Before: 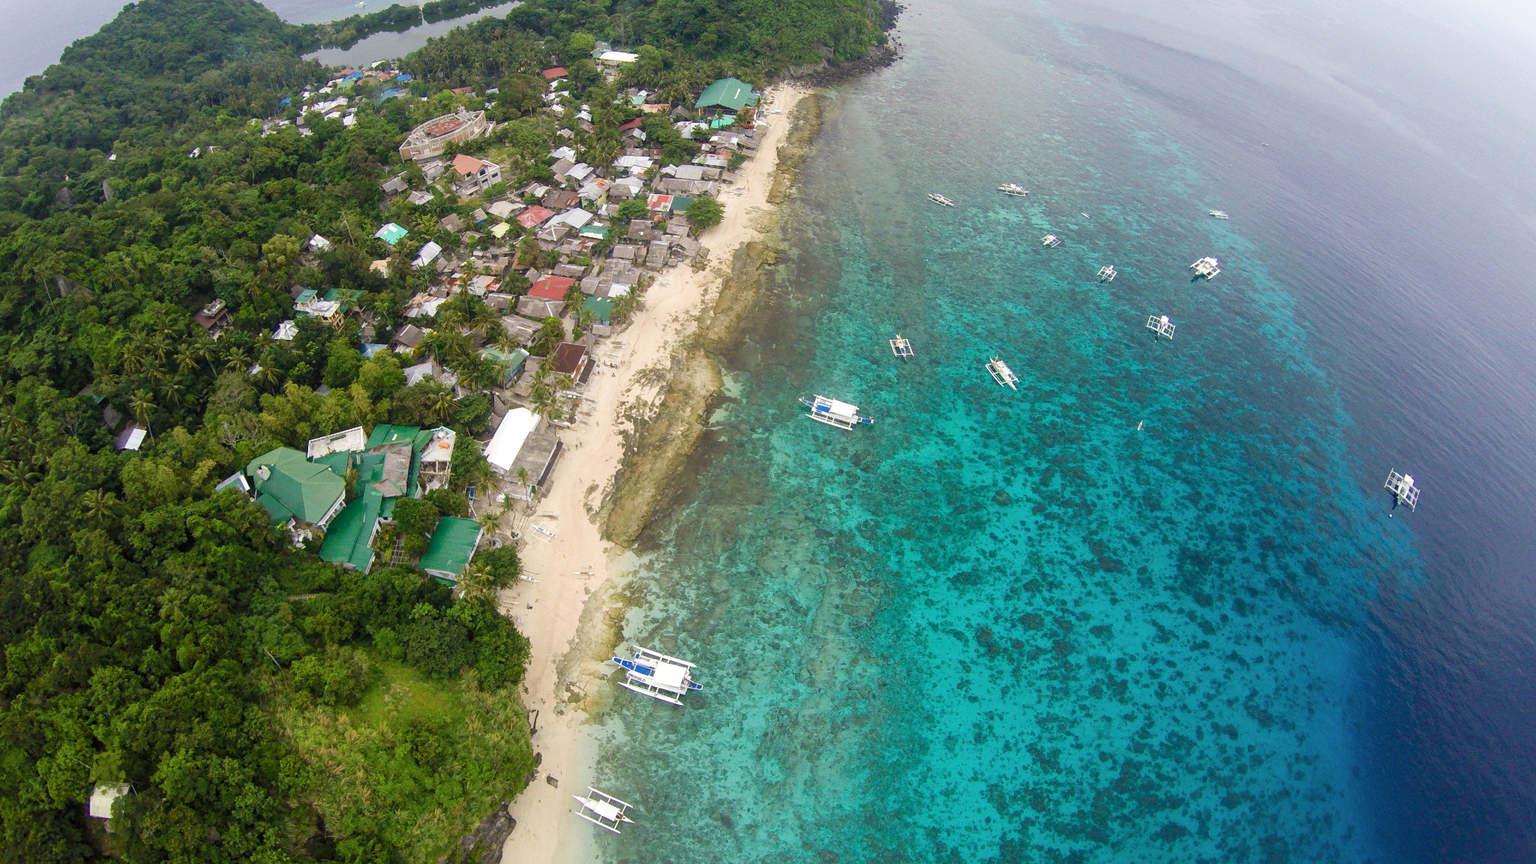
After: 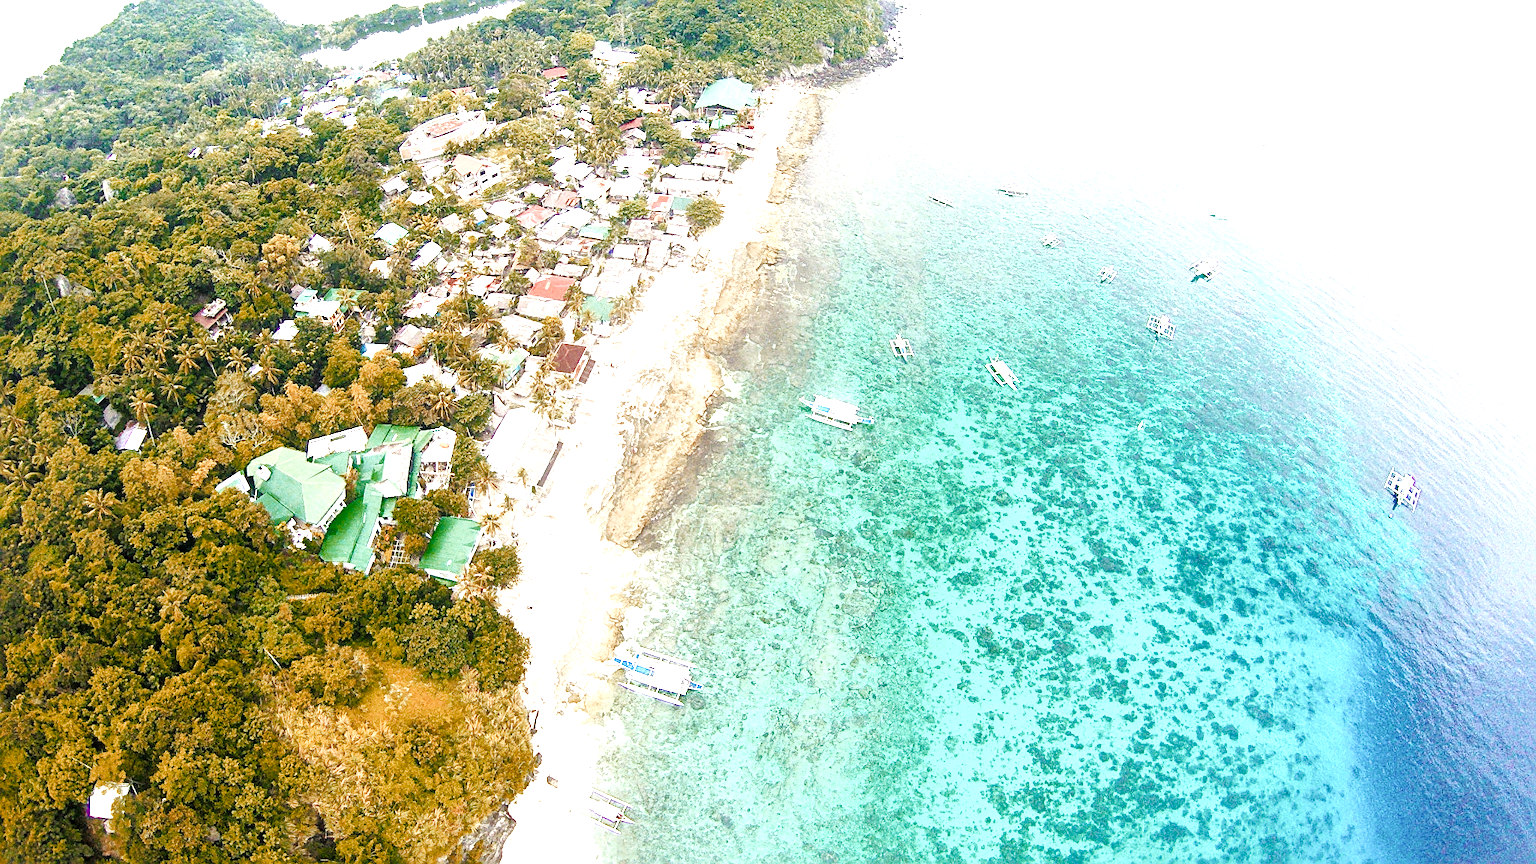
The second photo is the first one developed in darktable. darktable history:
base curve: curves: ch0 [(0, 0) (0.032, 0.025) (0.121, 0.166) (0.206, 0.329) (0.605, 0.79) (1, 1)], preserve colors none
sharpen: on, module defaults
color zones: curves: ch0 [(0, 0.299) (0.25, 0.383) (0.456, 0.352) (0.736, 0.571)]; ch1 [(0, 0.63) (0.151, 0.568) (0.254, 0.416) (0.47, 0.558) (0.732, 0.37) (0.909, 0.492)]; ch2 [(0.004, 0.604) (0.158, 0.443) (0.257, 0.403) (0.761, 0.468)]
exposure: black level correction 0, exposure 2.155 EV, compensate highlight preservation false
local contrast: mode bilateral grid, contrast 21, coarseness 50, detail 171%, midtone range 0.2
